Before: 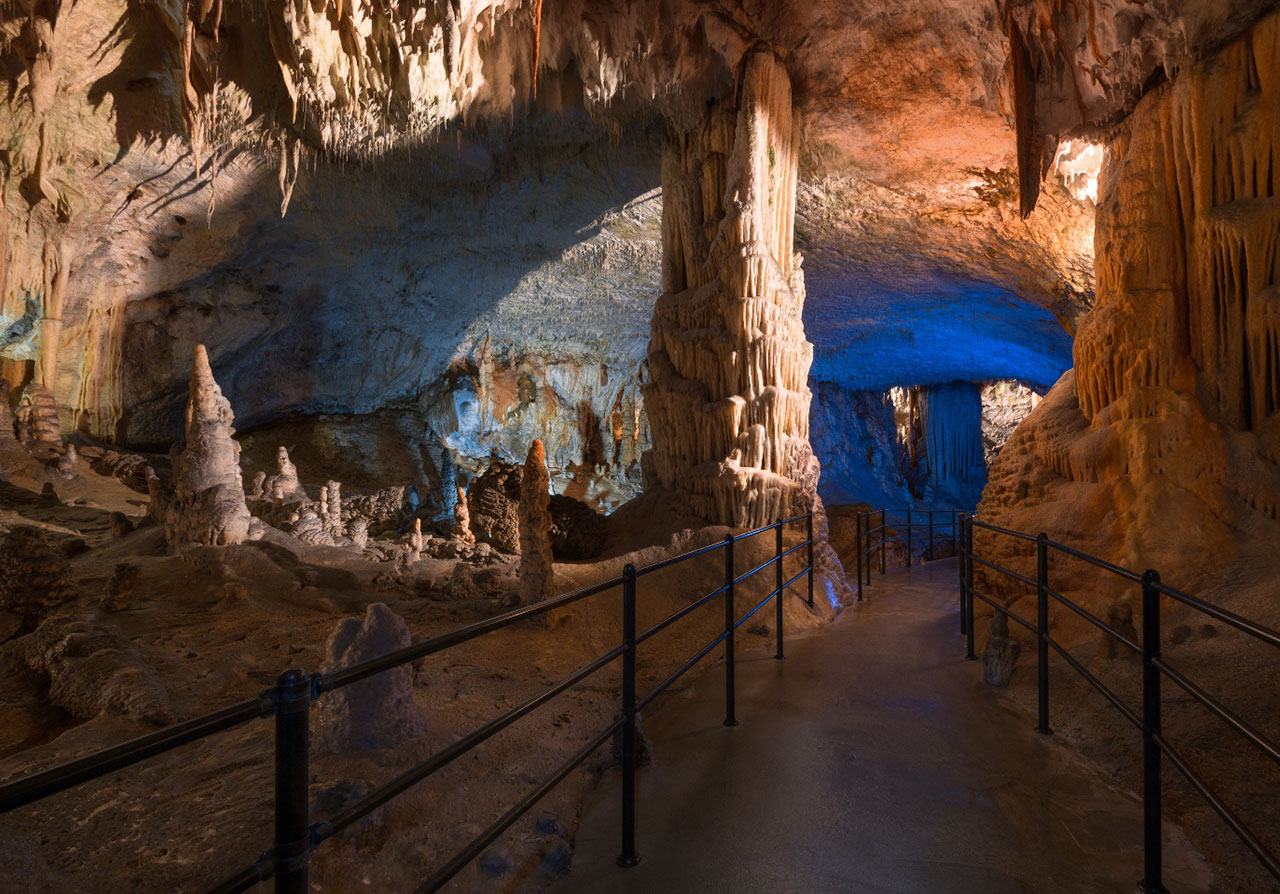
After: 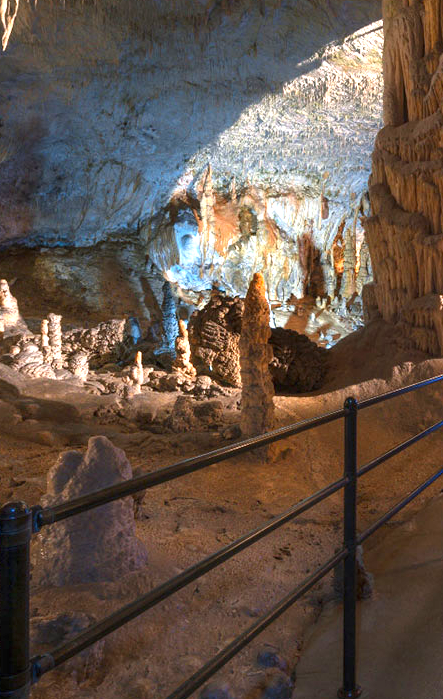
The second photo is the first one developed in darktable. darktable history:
exposure: black level correction 0, exposure 1.385 EV, compensate highlight preservation false
crop and rotate: left 21.847%, top 18.712%, right 43.481%, bottom 2.991%
